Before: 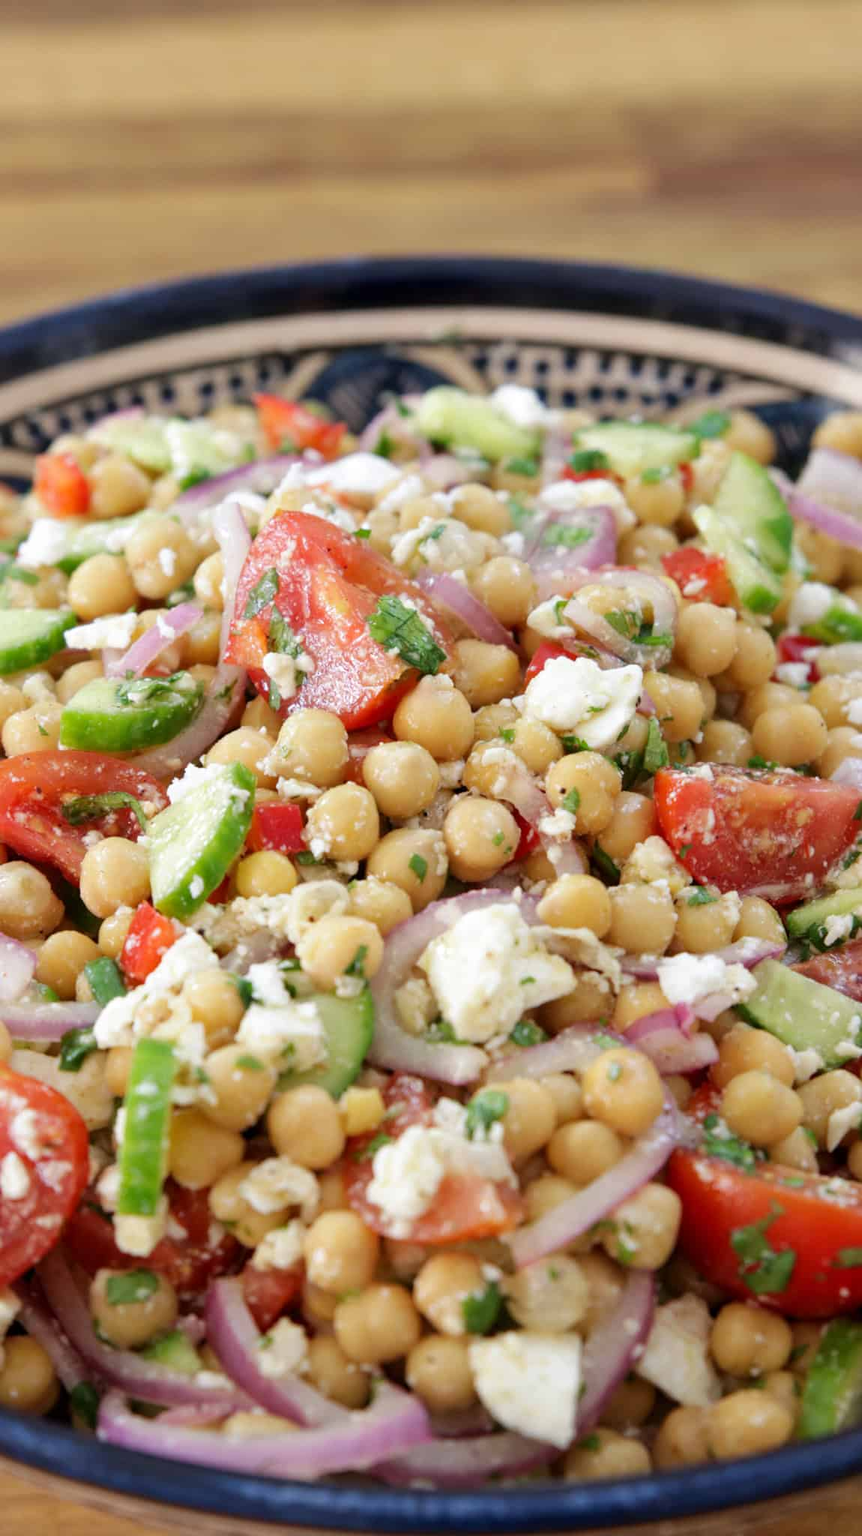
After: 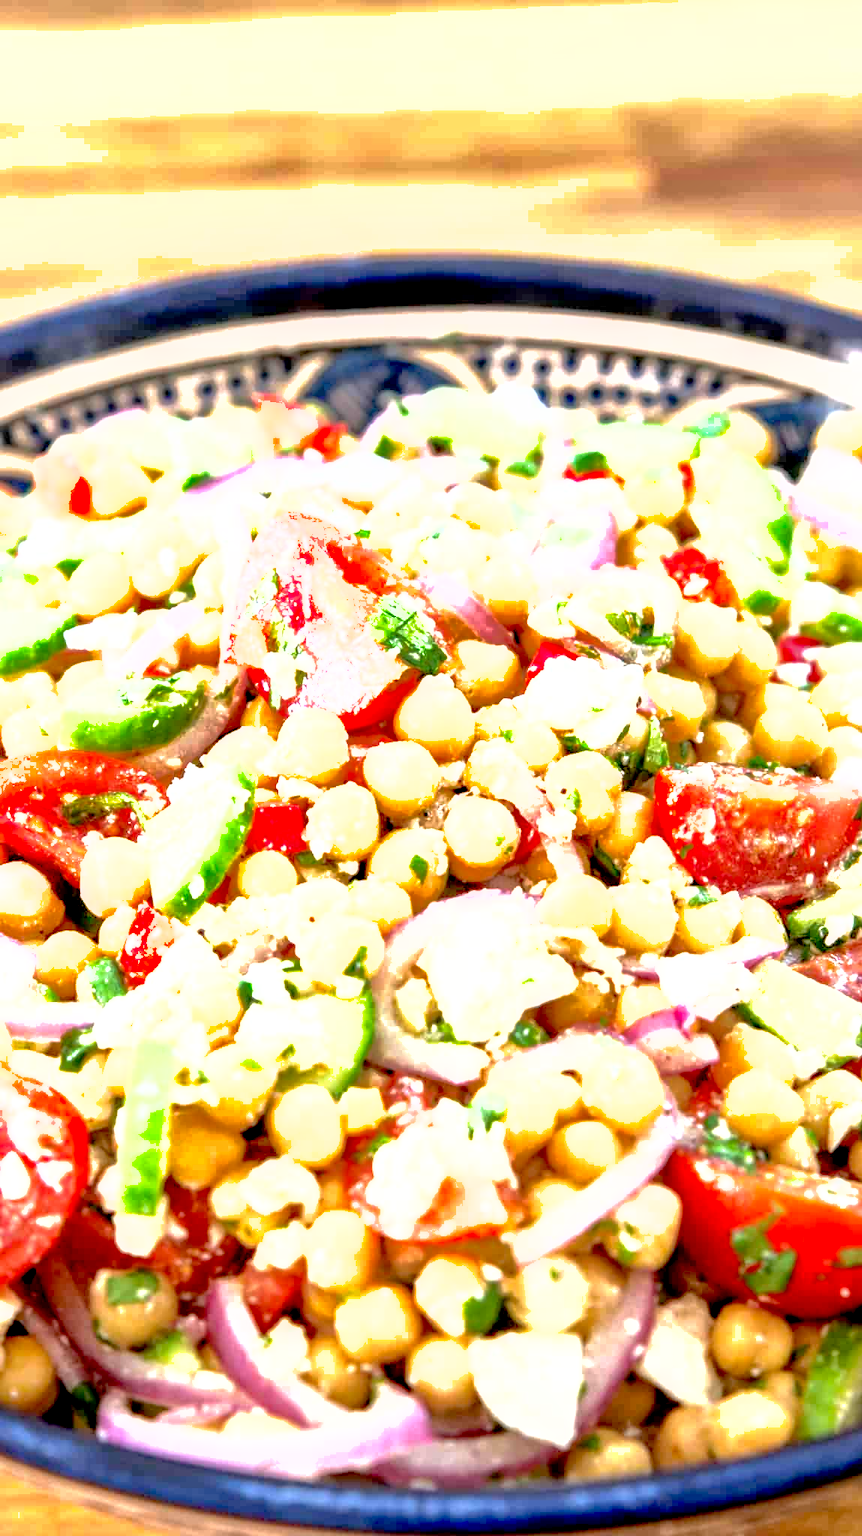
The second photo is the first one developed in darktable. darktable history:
local contrast: on, module defaults
exposure: black level correction 0.01, exposure 1 EV, compensate highlight preservation false
shadows and highlights: on, module defaults
tone equalizer: -8 EV -0.712 EV, -7 EV -0.682 EV, -6 EV -0.631 EV, -5 EV -0.374 EV, -3 EV 0.384 EV, -2 EV 0.6 EV, -1 EV 0.688 EV, +0 EV 0.77 EV
